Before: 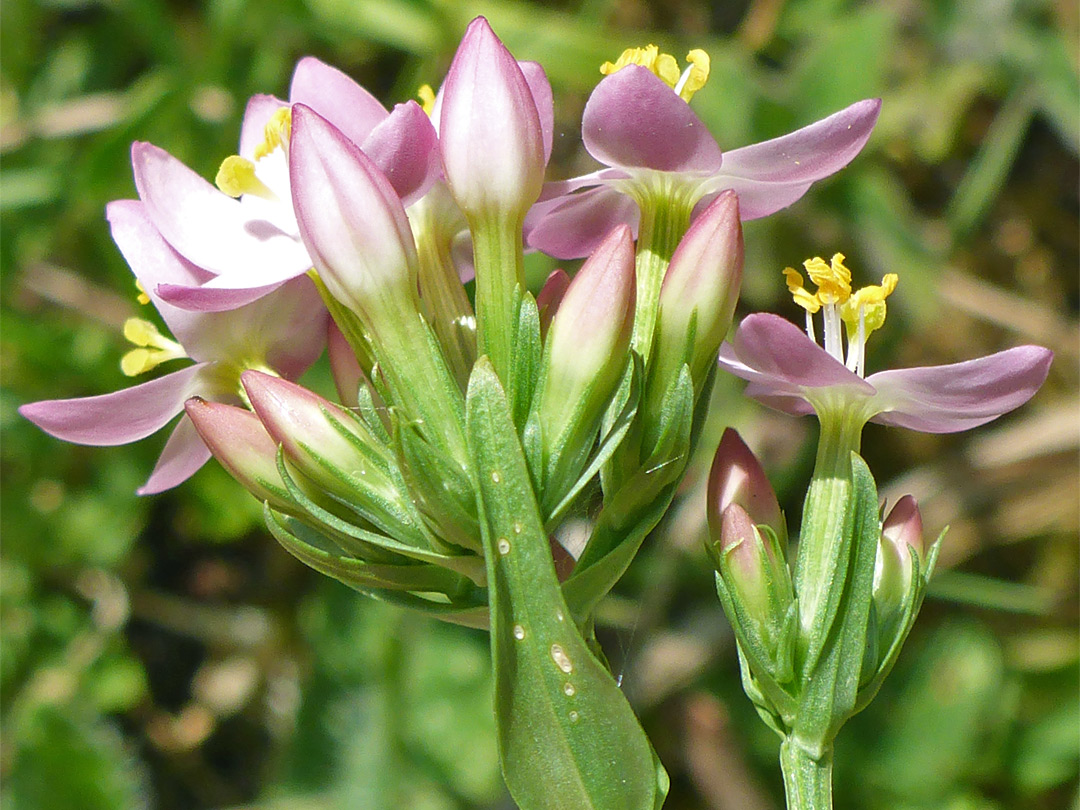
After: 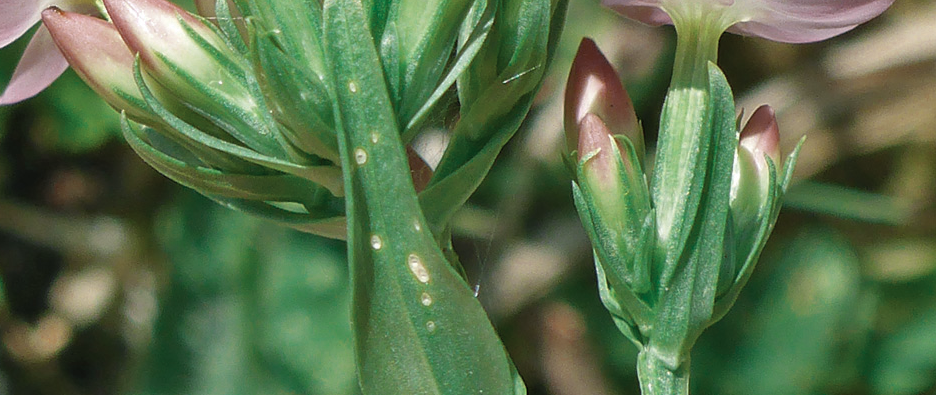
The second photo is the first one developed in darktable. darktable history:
crop and rotate: left 13.301%, top 48.226%, bottom 2.934%
color zones: curves: ch0 [(0, 0.5) (0.125, 0.4) (0.25, 0.5) (0.375, 0.4) (0.5, 0.4) (0.625, 0.35) (0.75, 0.35) (0.875, 0.5)]; ch1 [(0, 0.35) (0.125, 0.45) (0.25, 0.35) (0.375, 0.35) (0.5, 0.35) (0.625, 0.35) (0.75, 0.45) (0.875, 0.35)]; ch2 [(0, 0.6) (0.125, 0.5) (0.25, 0.5) (0.375, 0.6) (0.5, 0.6) (0.625, 0.5) (0.75, 0.5) (0.875, 0.5)]
